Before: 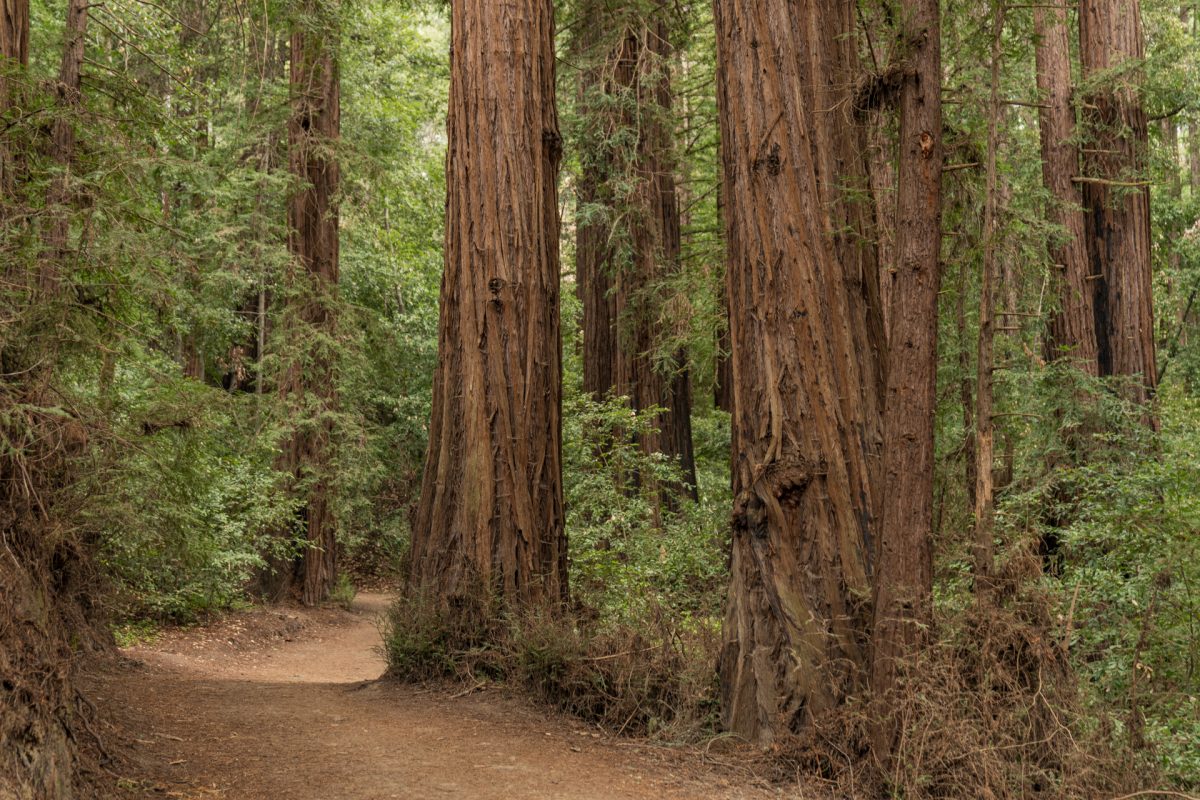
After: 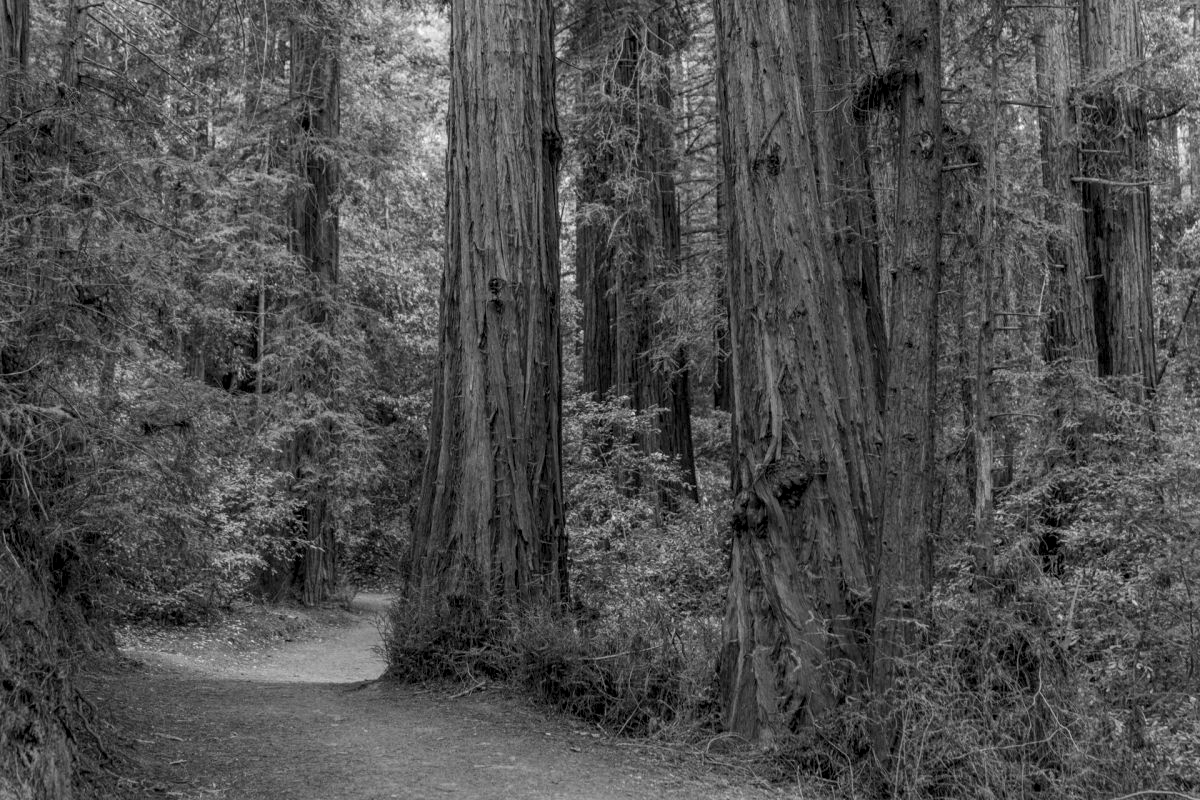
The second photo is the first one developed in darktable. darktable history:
local contrast: on, module defaults
color calibration: output gray [0.31, 0.36, 0.33, 0], gray › normalize channels true, illuminant same as pipeline (D50), adaptation XYZ, x 0.346, y 0.359, gamut compression 0
